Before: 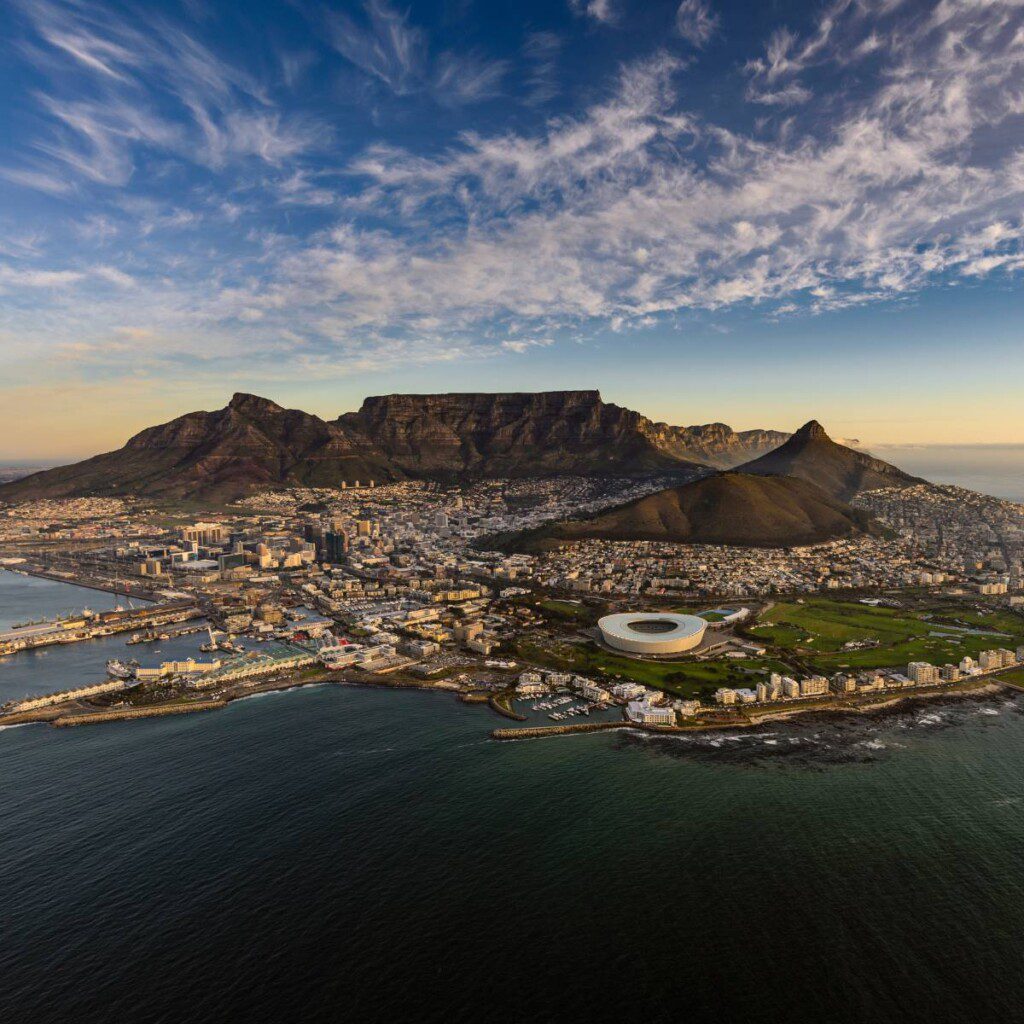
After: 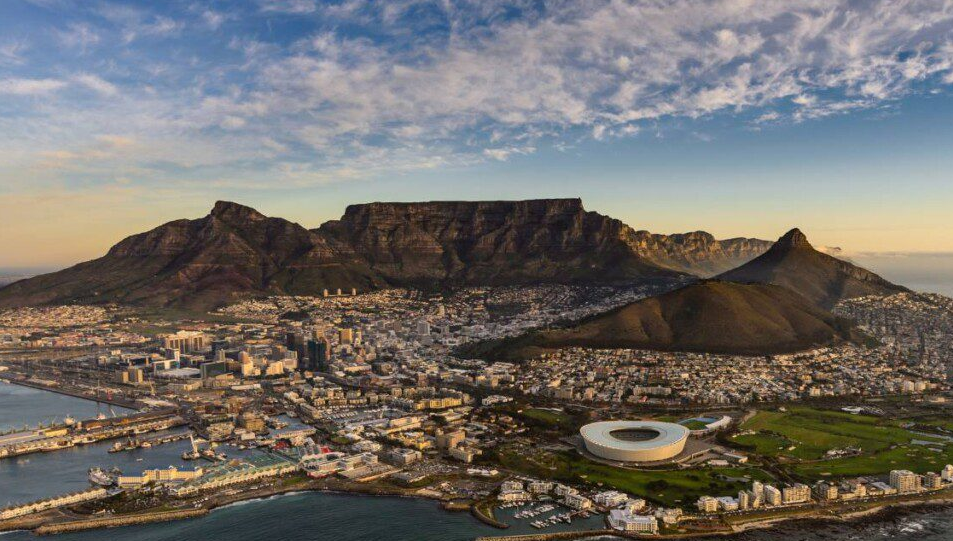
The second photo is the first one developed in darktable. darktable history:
crop: left 1.785%, top 18.828%, right 5.095%, bottom 28.261%
